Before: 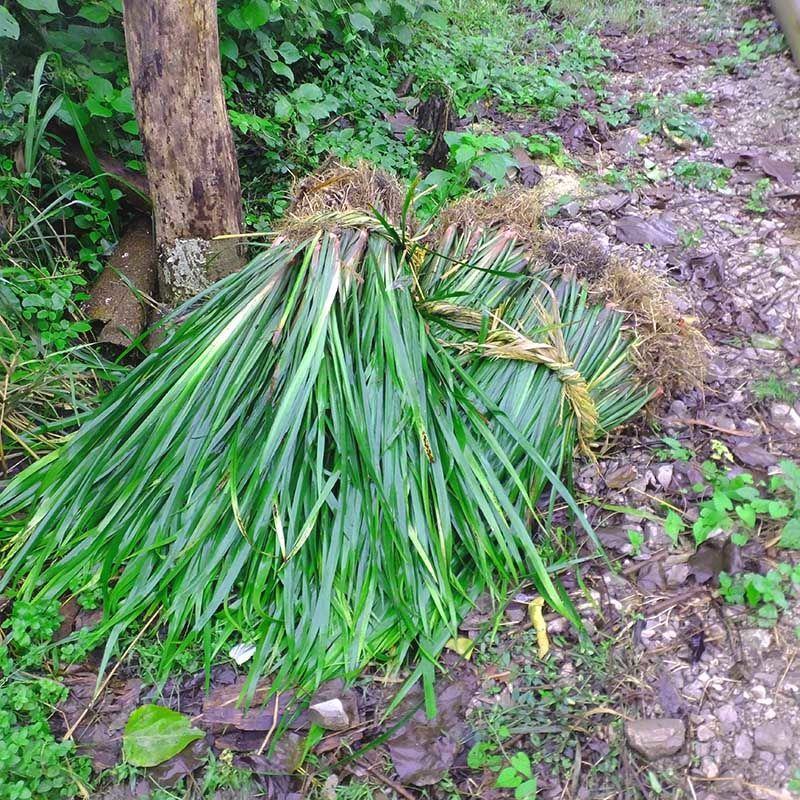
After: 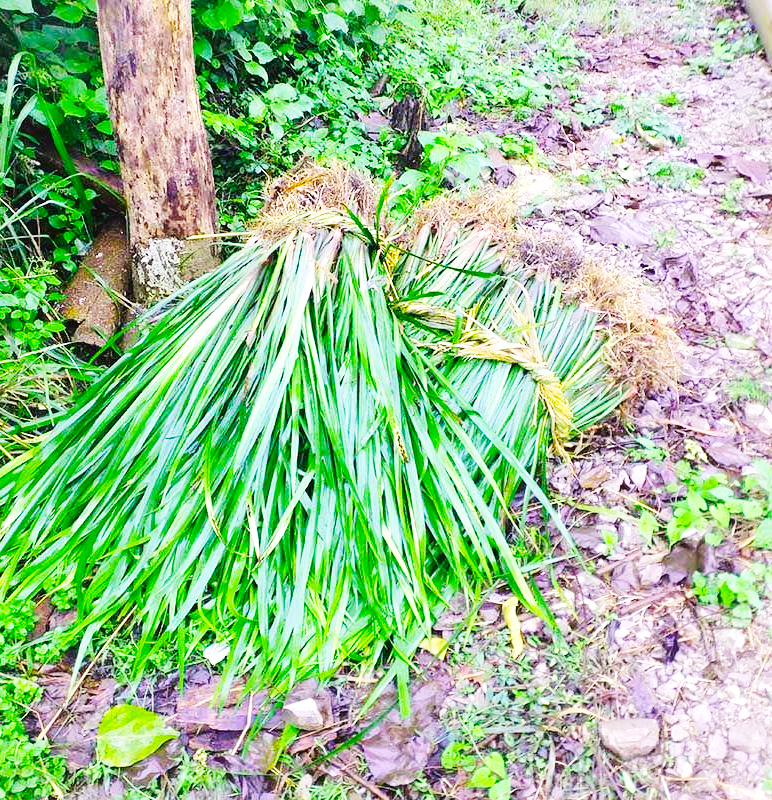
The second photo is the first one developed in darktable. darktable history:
crop and rotate: left 3.398%
color balance rgb: perceptual saturation grading › global saturation 19.61%, global vibrance 20%
base curve: curves: ch0 [(0, 0.003) (0.001, 0.002) (0.006, 0.004) (0.02, 0.022) (0.048, 0.086) (0.094, 0.234) (0.162, 0.431) (0.258, 0.629) (0.385, 0.8) (0.548, 0.918) (0.751, 0.988) (1, 1)], preserve colors none
